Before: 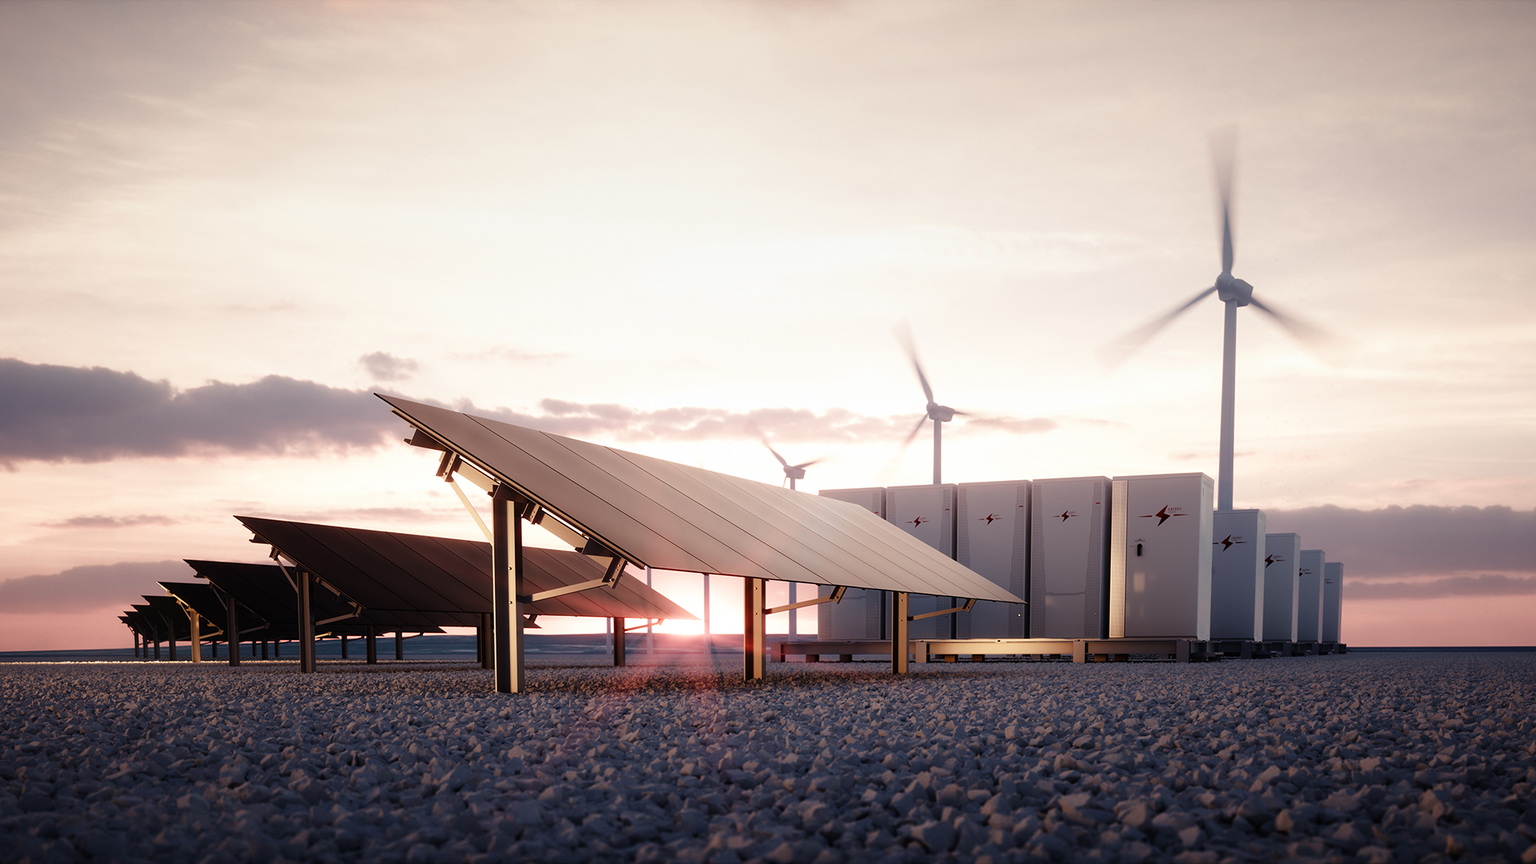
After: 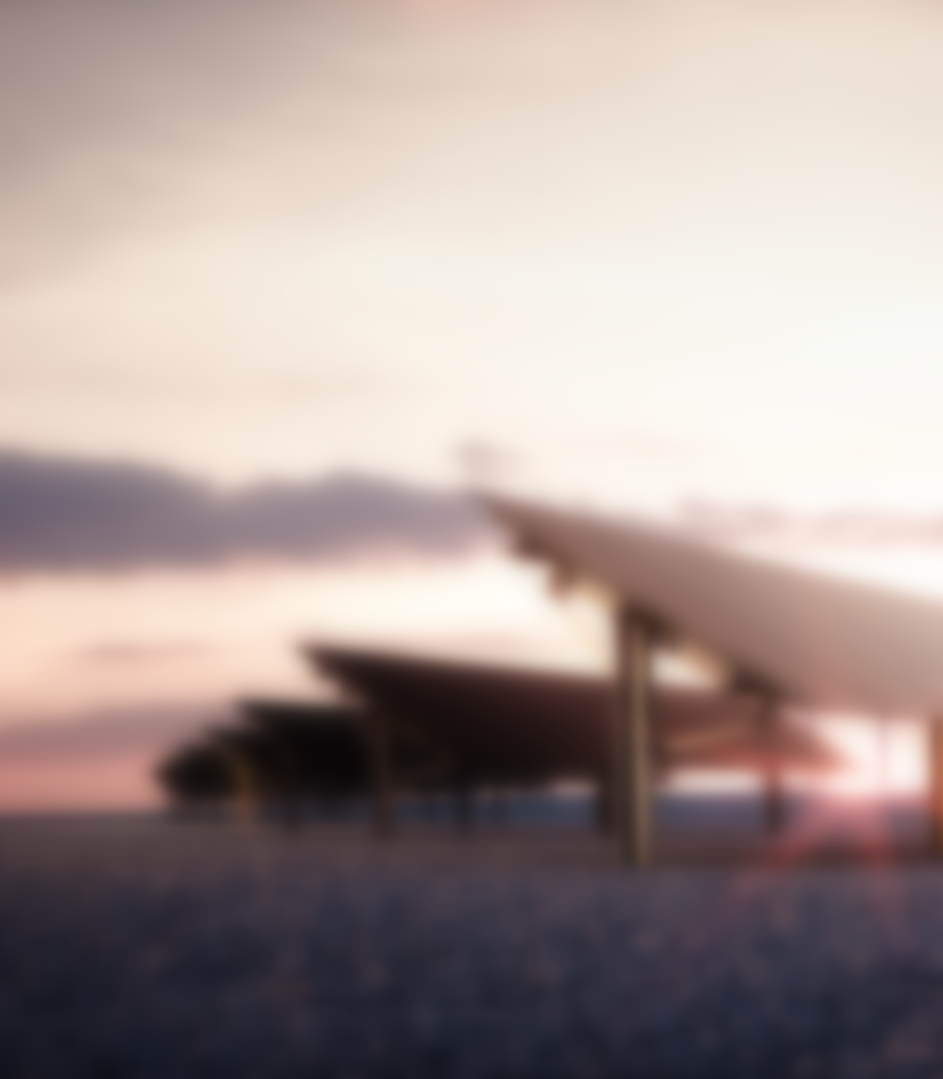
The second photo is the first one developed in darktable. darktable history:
crop and rotate: left 0%, top 0%, right 50.845%
lowpass: on, module defaults
